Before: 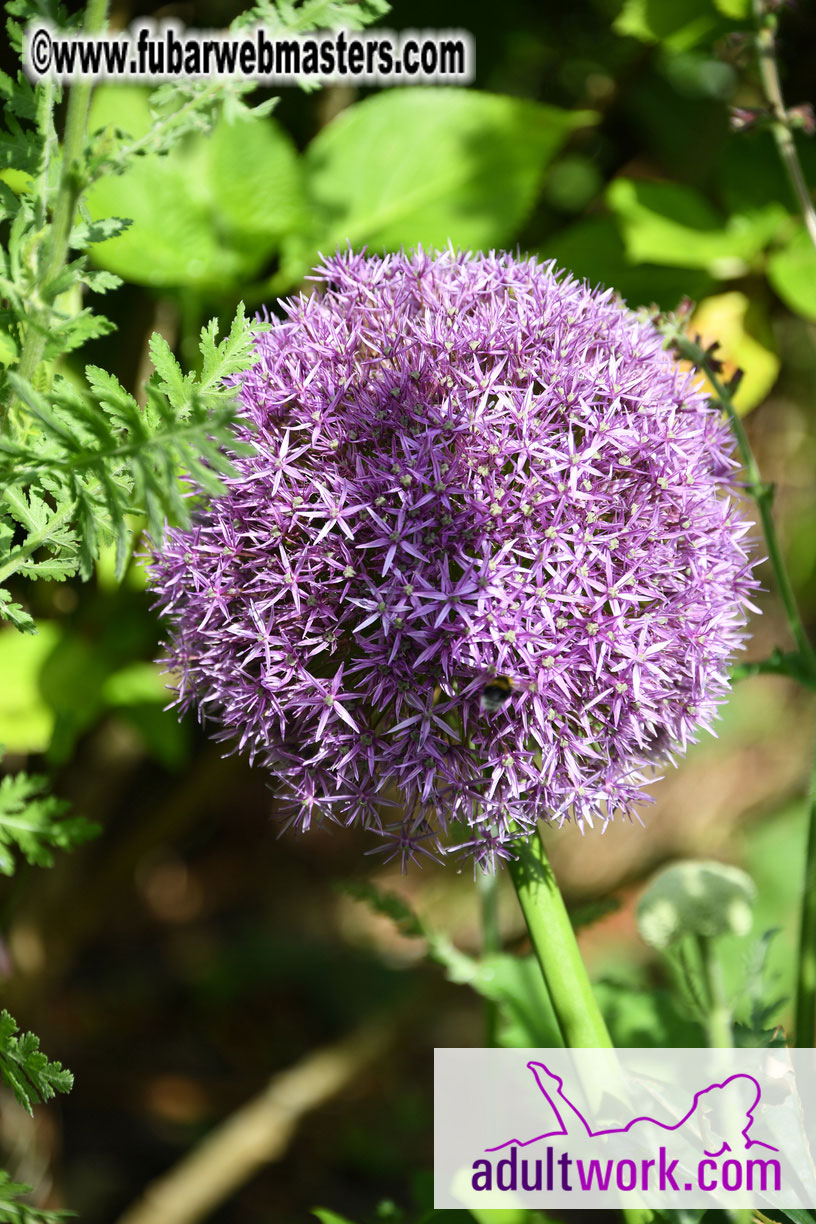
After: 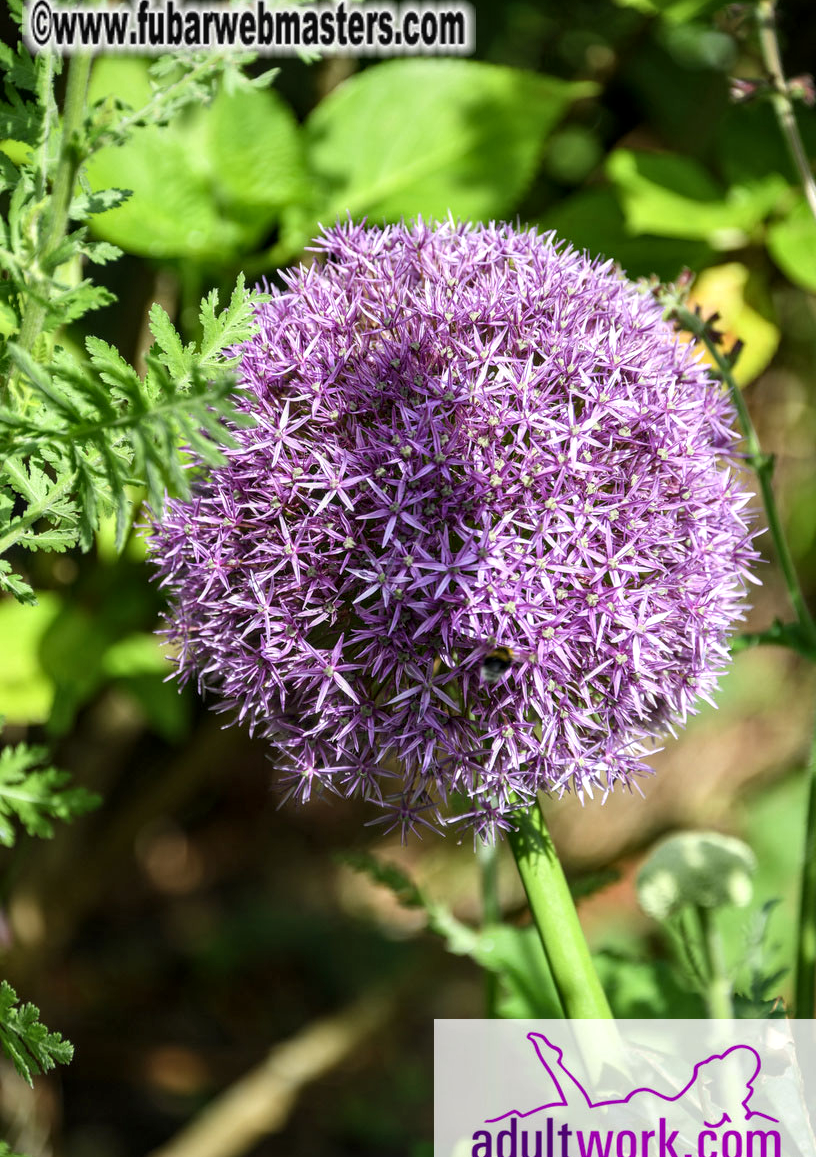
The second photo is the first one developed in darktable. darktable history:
local contrast: detail 130%
crop and rotate: top 2.401%, bottom 3.061%
